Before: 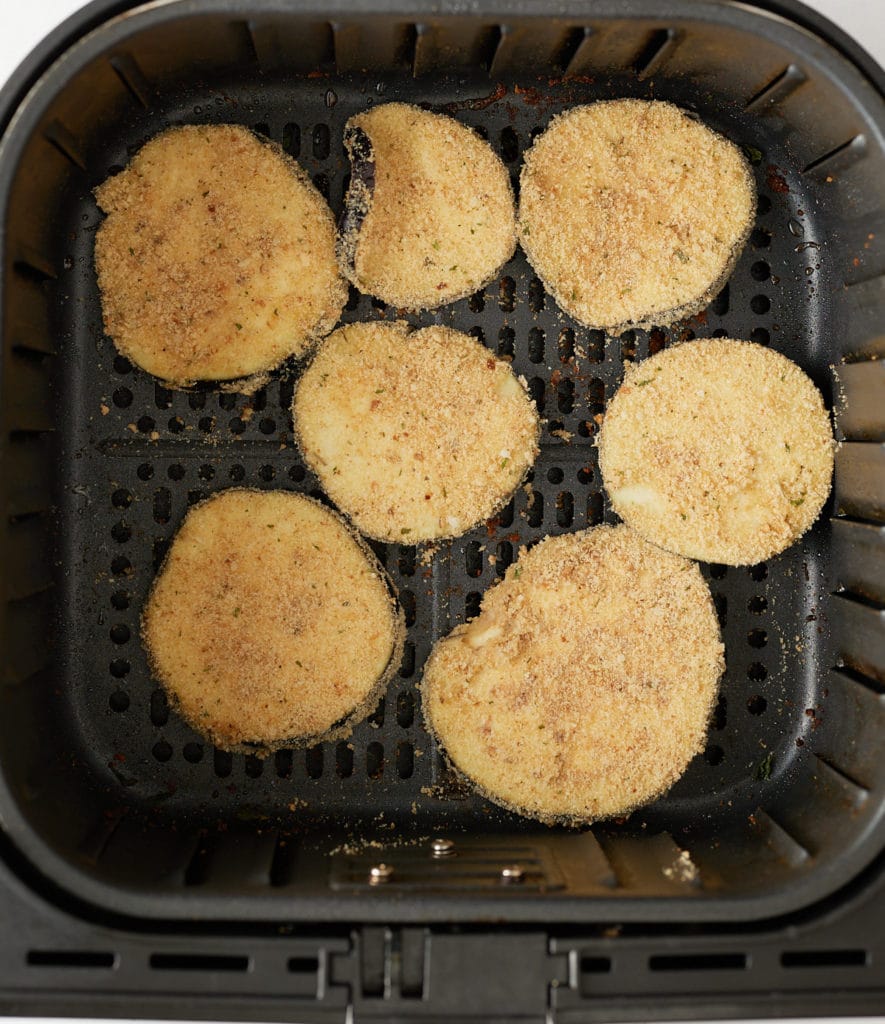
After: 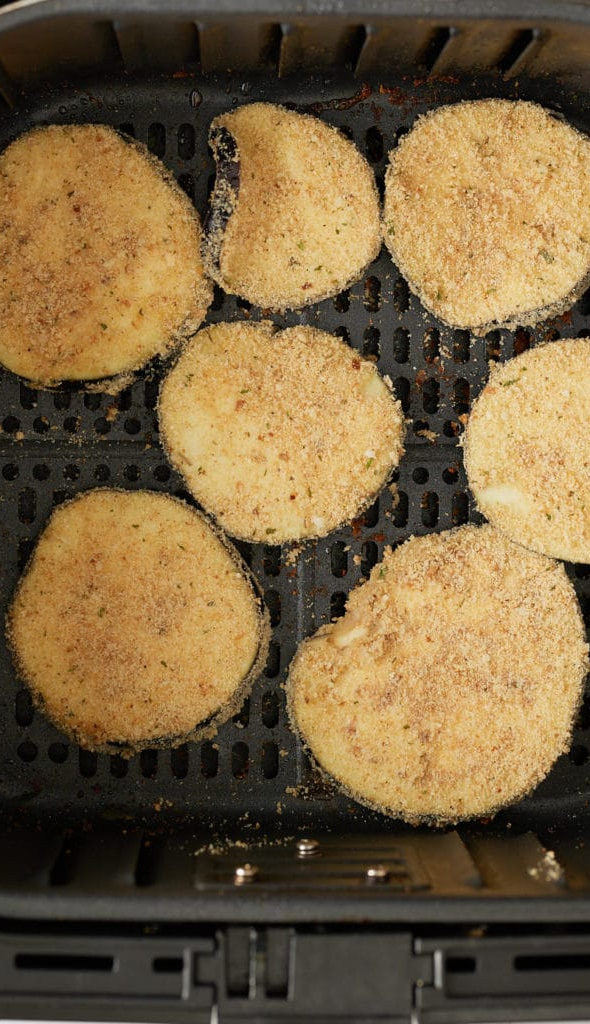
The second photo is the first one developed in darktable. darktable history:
crop and rotate: left 15.285%, right 17.997%
